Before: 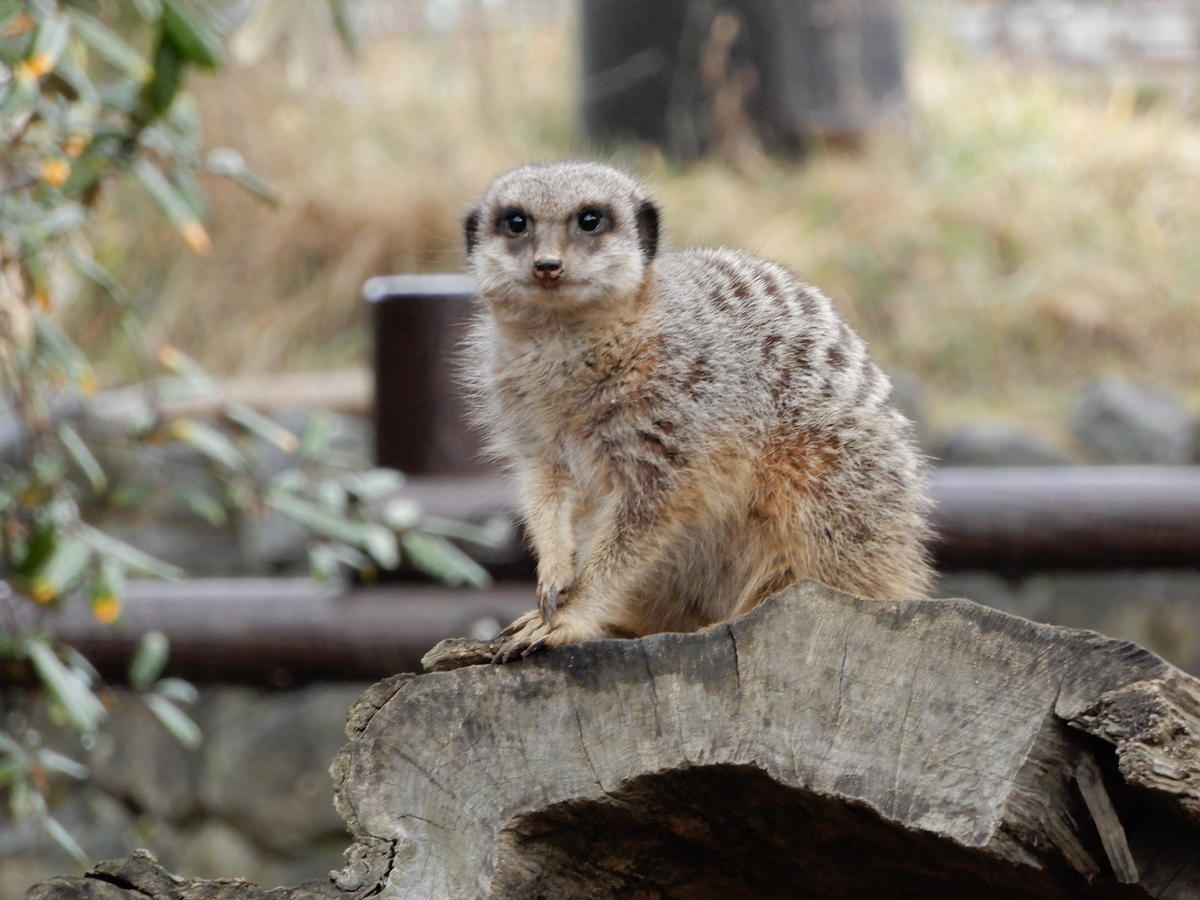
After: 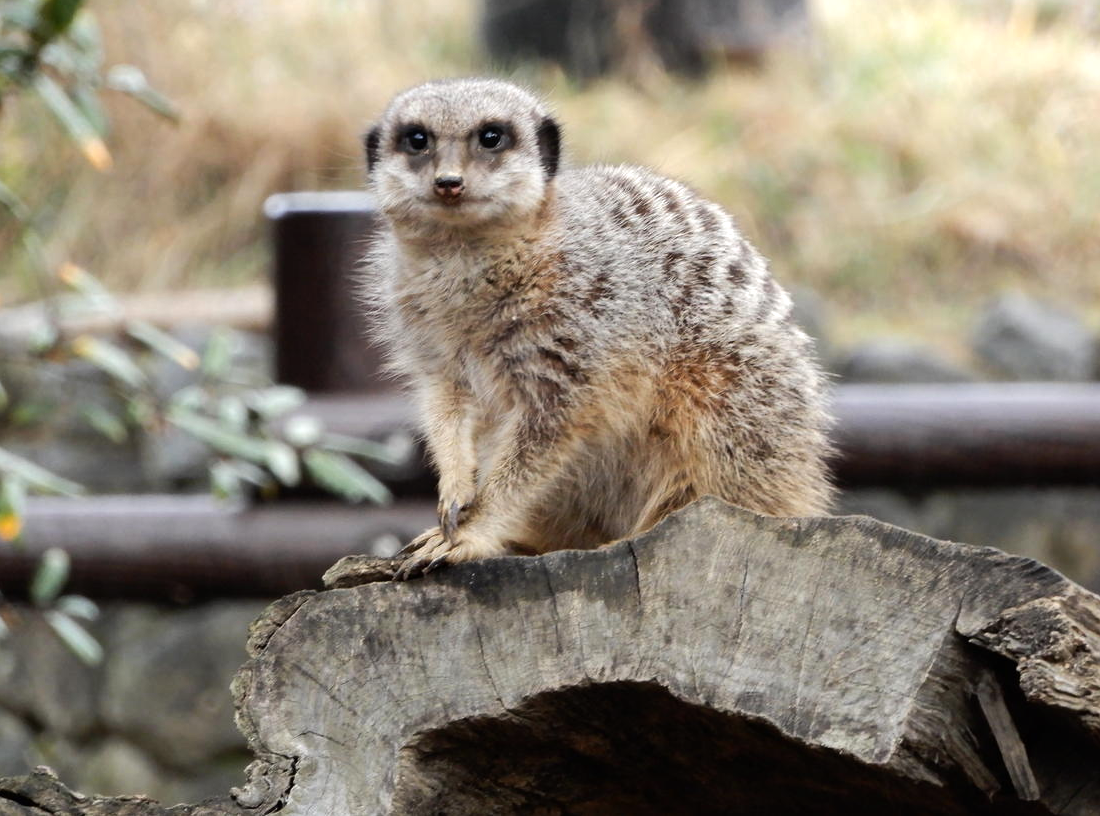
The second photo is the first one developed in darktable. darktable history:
crop and rotate: left 8.262%, top 9.226%
tone equalizer: -8 EV -0.417 EV, -7 EV -0.389 EV, -6 EV -0.333 EV, -5 EV -0.222 EV, -3 EV 0.222 EV, -2 EV 0.333 EV, -1 EV 0.389 EV, +0 EV 0.417 EV, edges refinement/feathering 500, mask exposure compensation -1.57 EV, preserve details no
